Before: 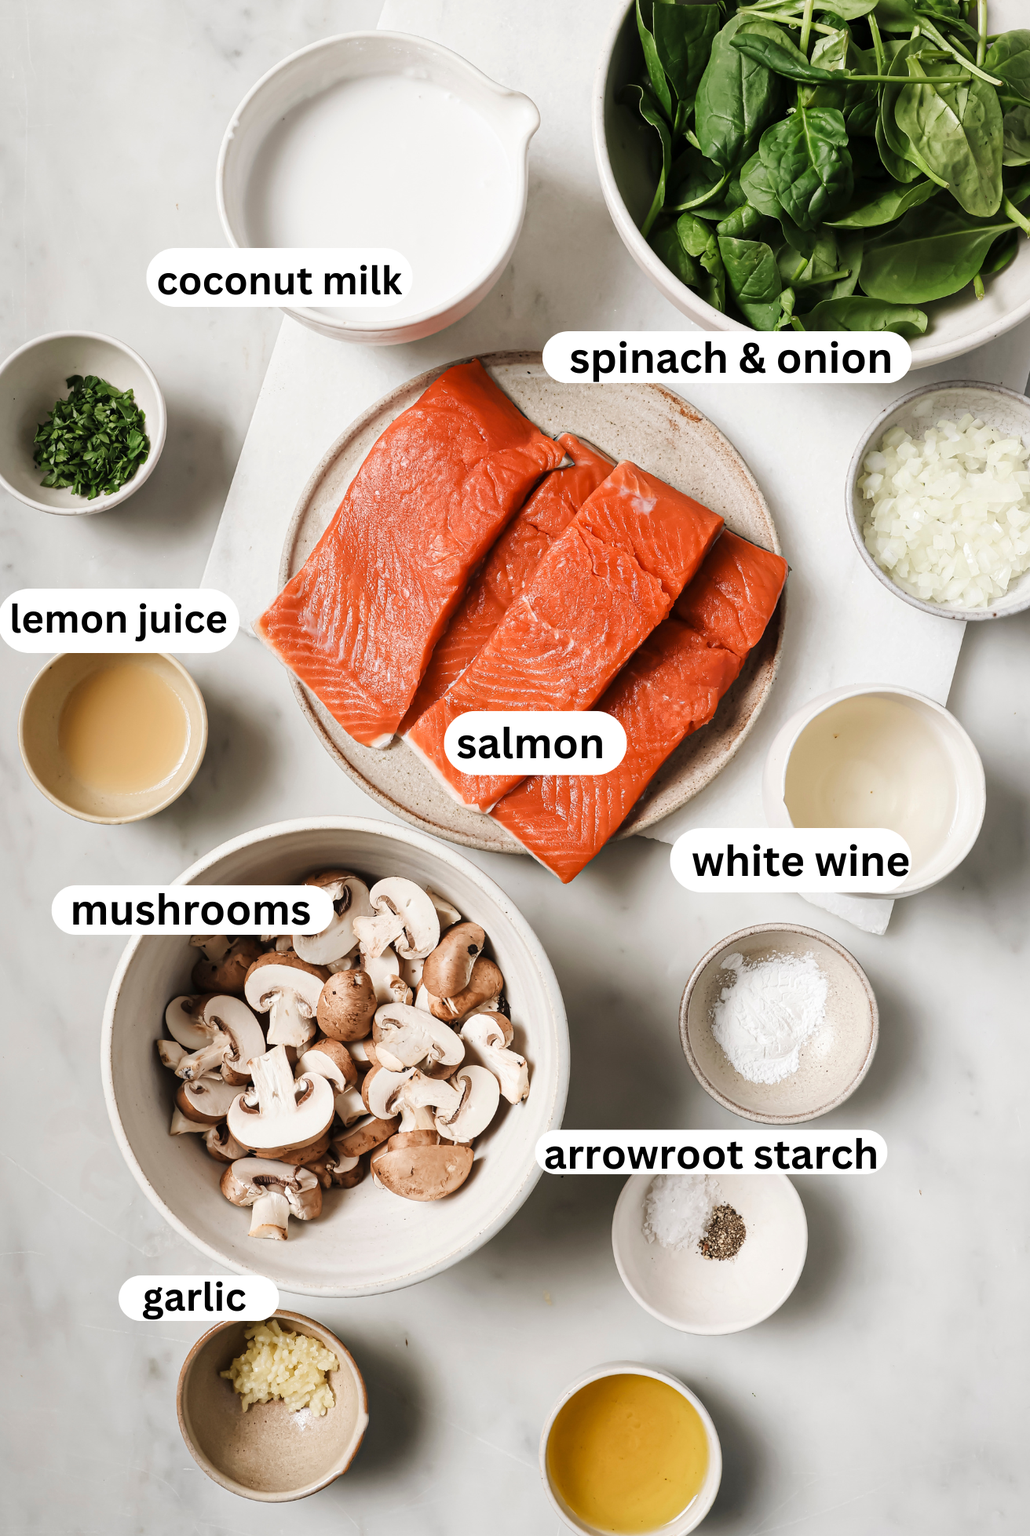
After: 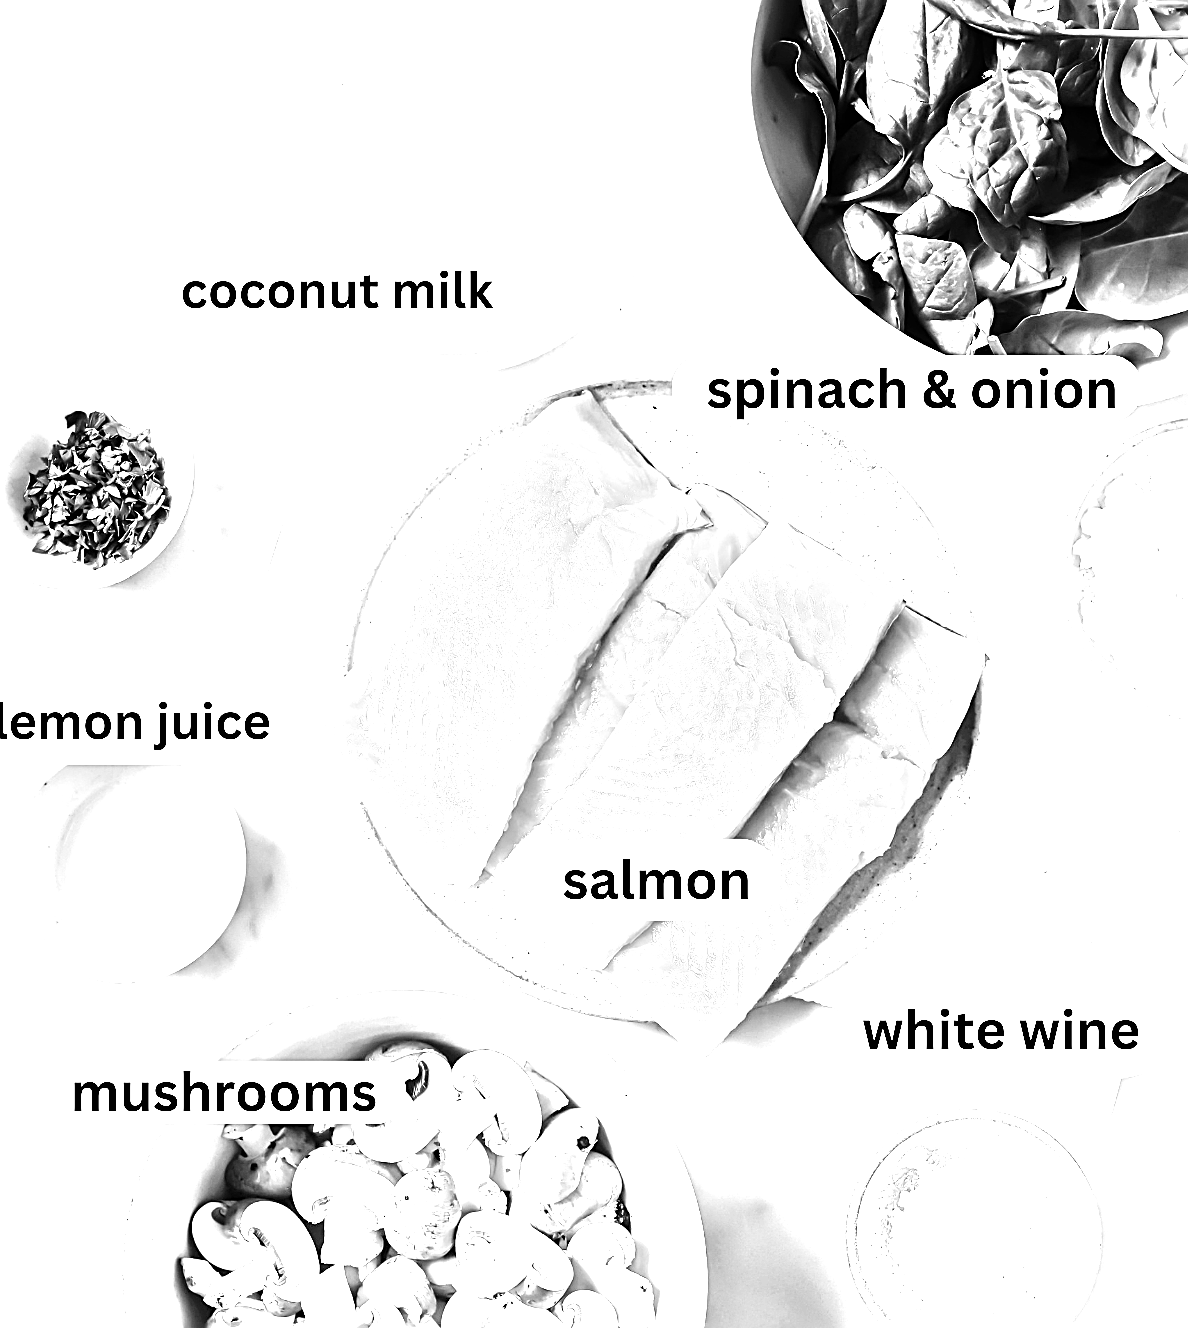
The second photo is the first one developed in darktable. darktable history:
crop: left 1.509%, top 3.452%, right 7.696%, bottom 28.452%
monochrome: on, module defaults
tone equalizer: -8 EV -1.08 EV, -7 EV -1.01 EV, -6 EV -0.867 EV, -5 EV -0.578 EV, -3 EV 0.578 EV, -2 EV 0.867 EV, -1 EV 1.01 EV, +0 EV 1.08 EV, edges refinement/feathering 500, mask exposure compensation -1.57 EV, preserve details no
sharpen: on, module defaults
white balance: red 4.26, blue 1.802
